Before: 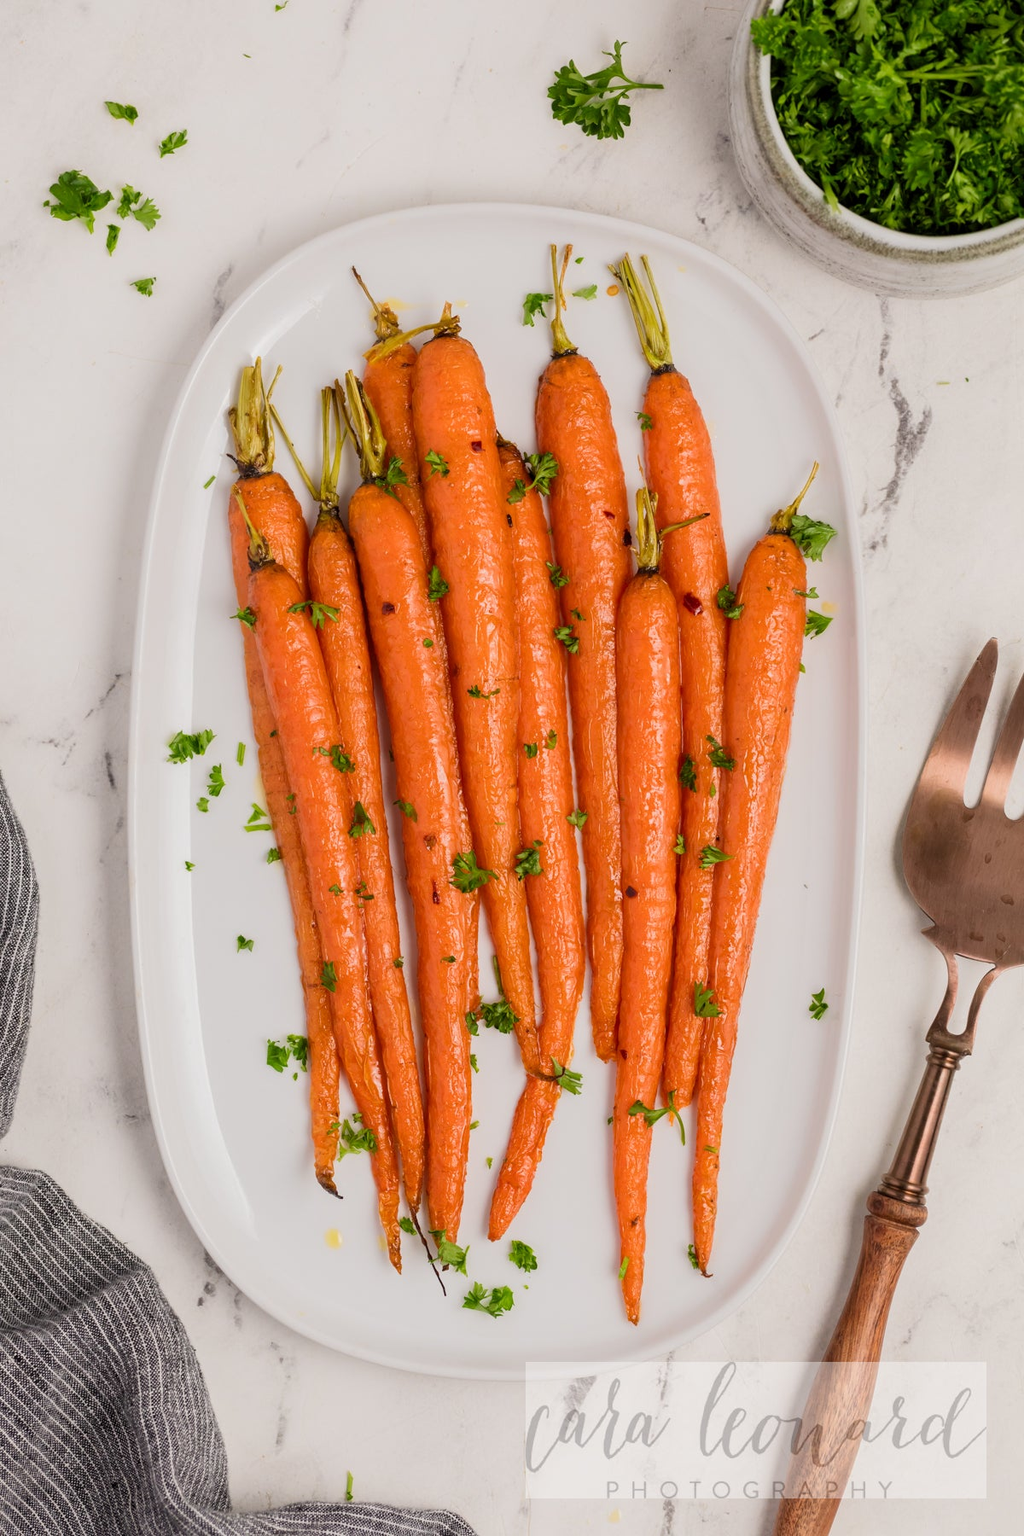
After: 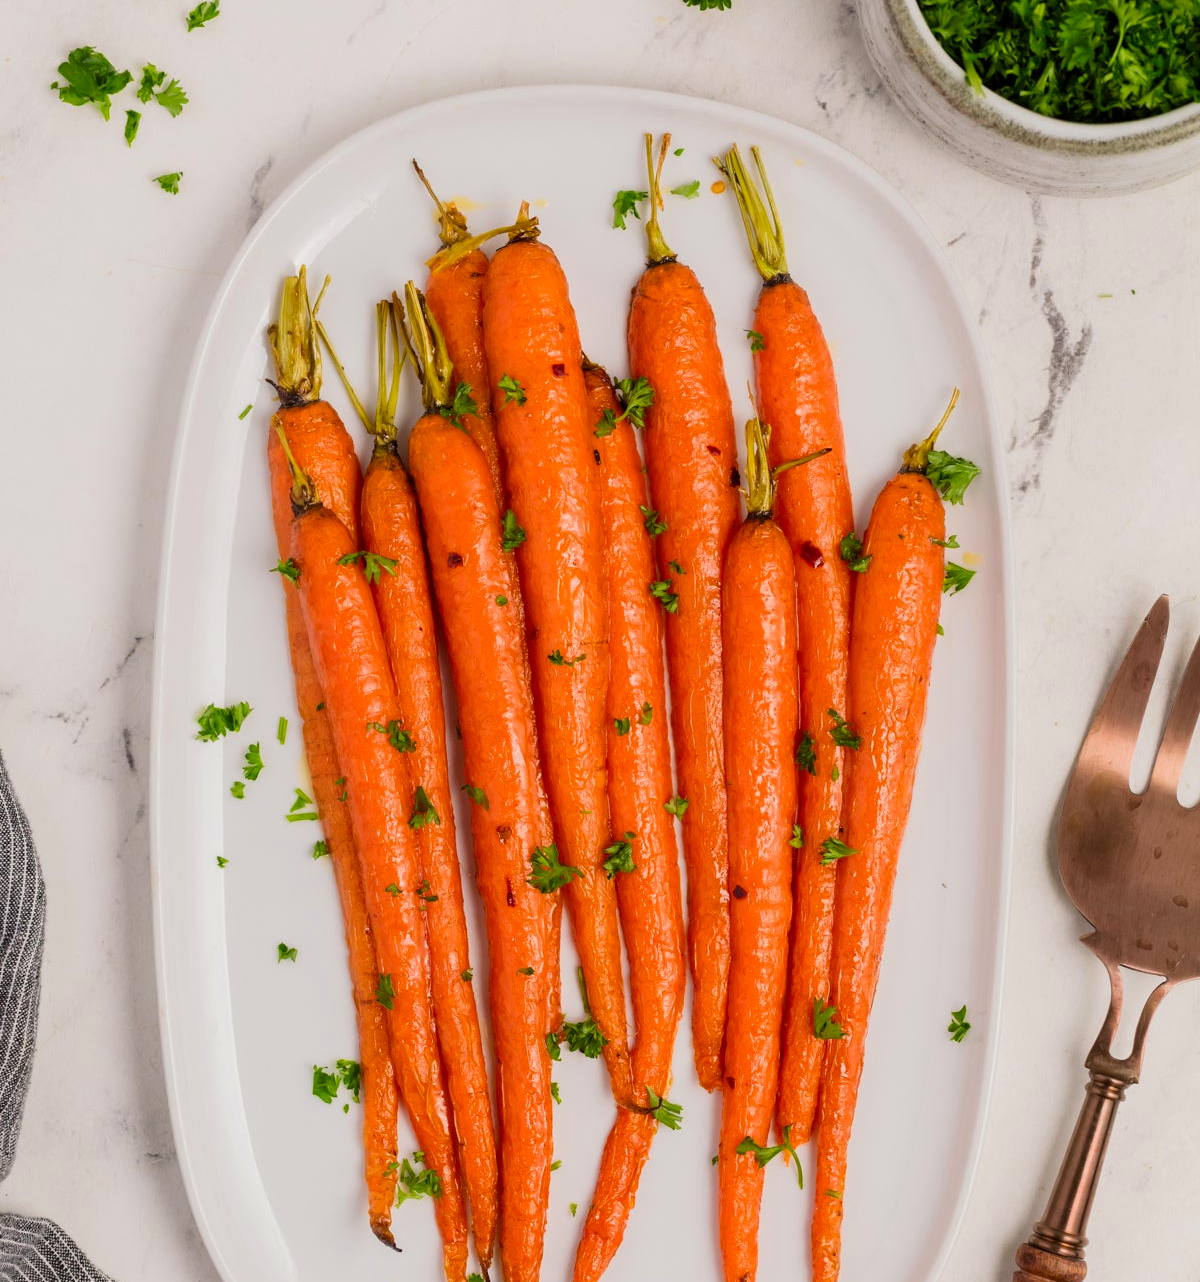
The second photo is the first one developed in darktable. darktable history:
contrast brightness saturation: contrast 0.038, saturation 0.152
crop and rotate: top 8.515%, bottom 20.237%
